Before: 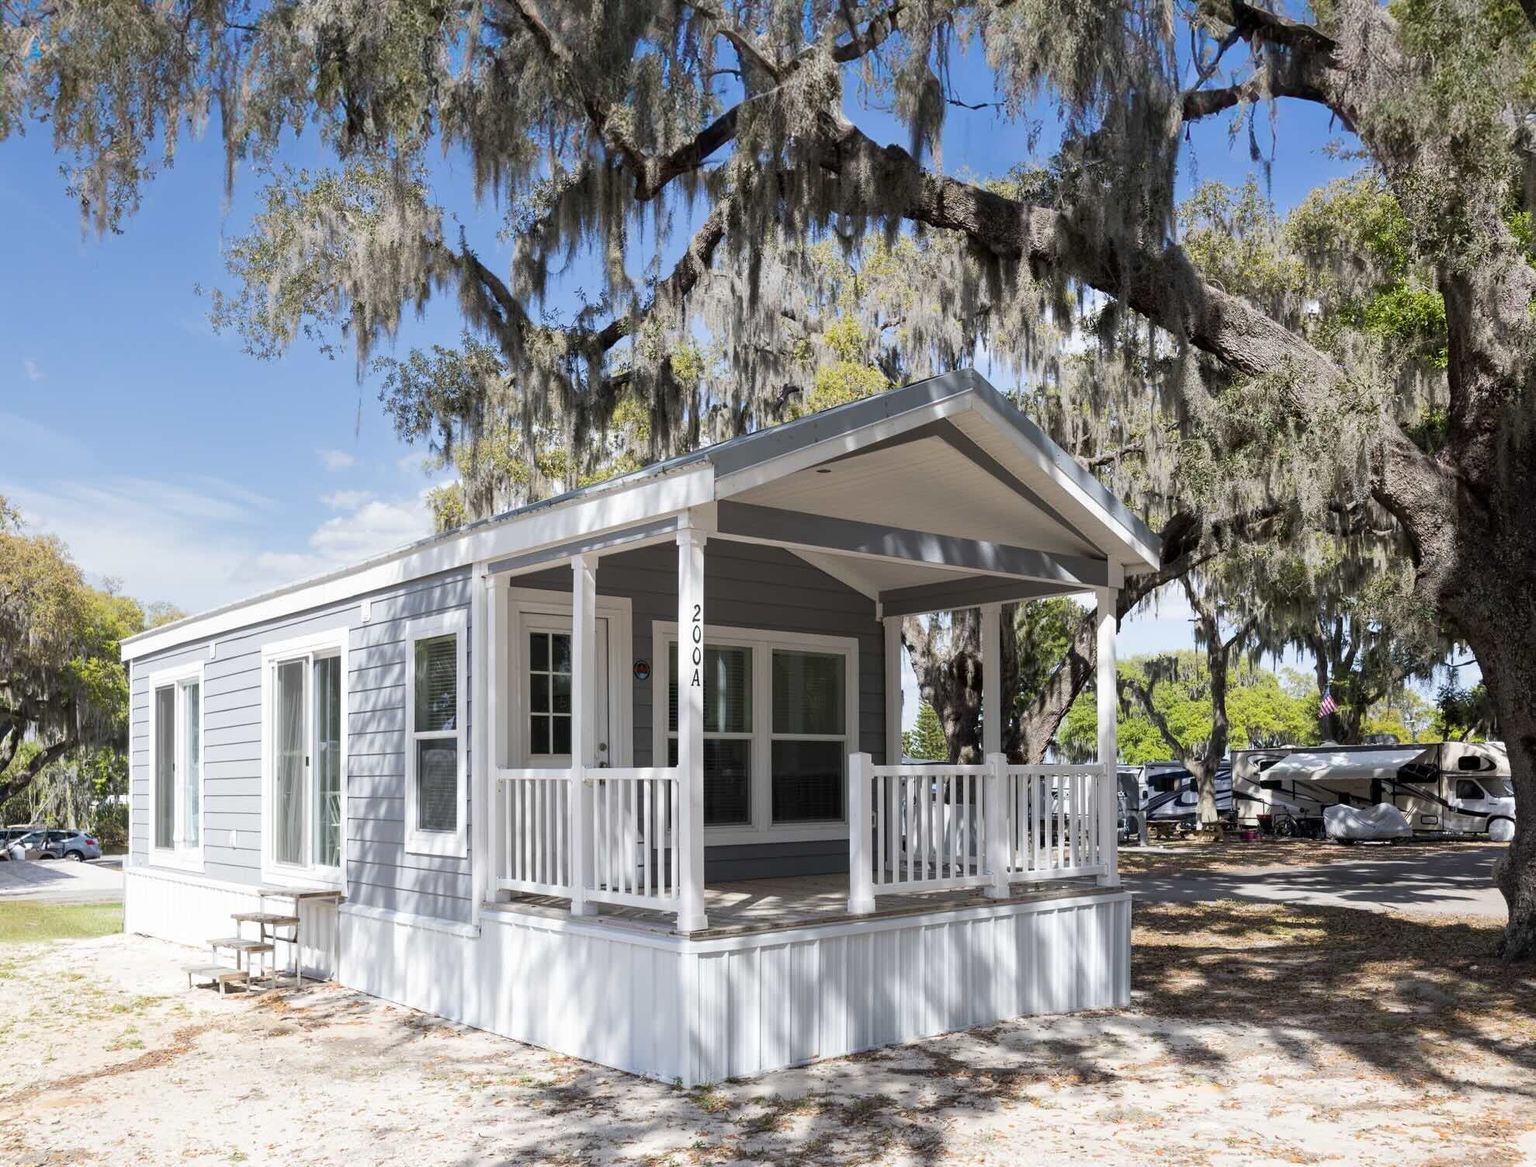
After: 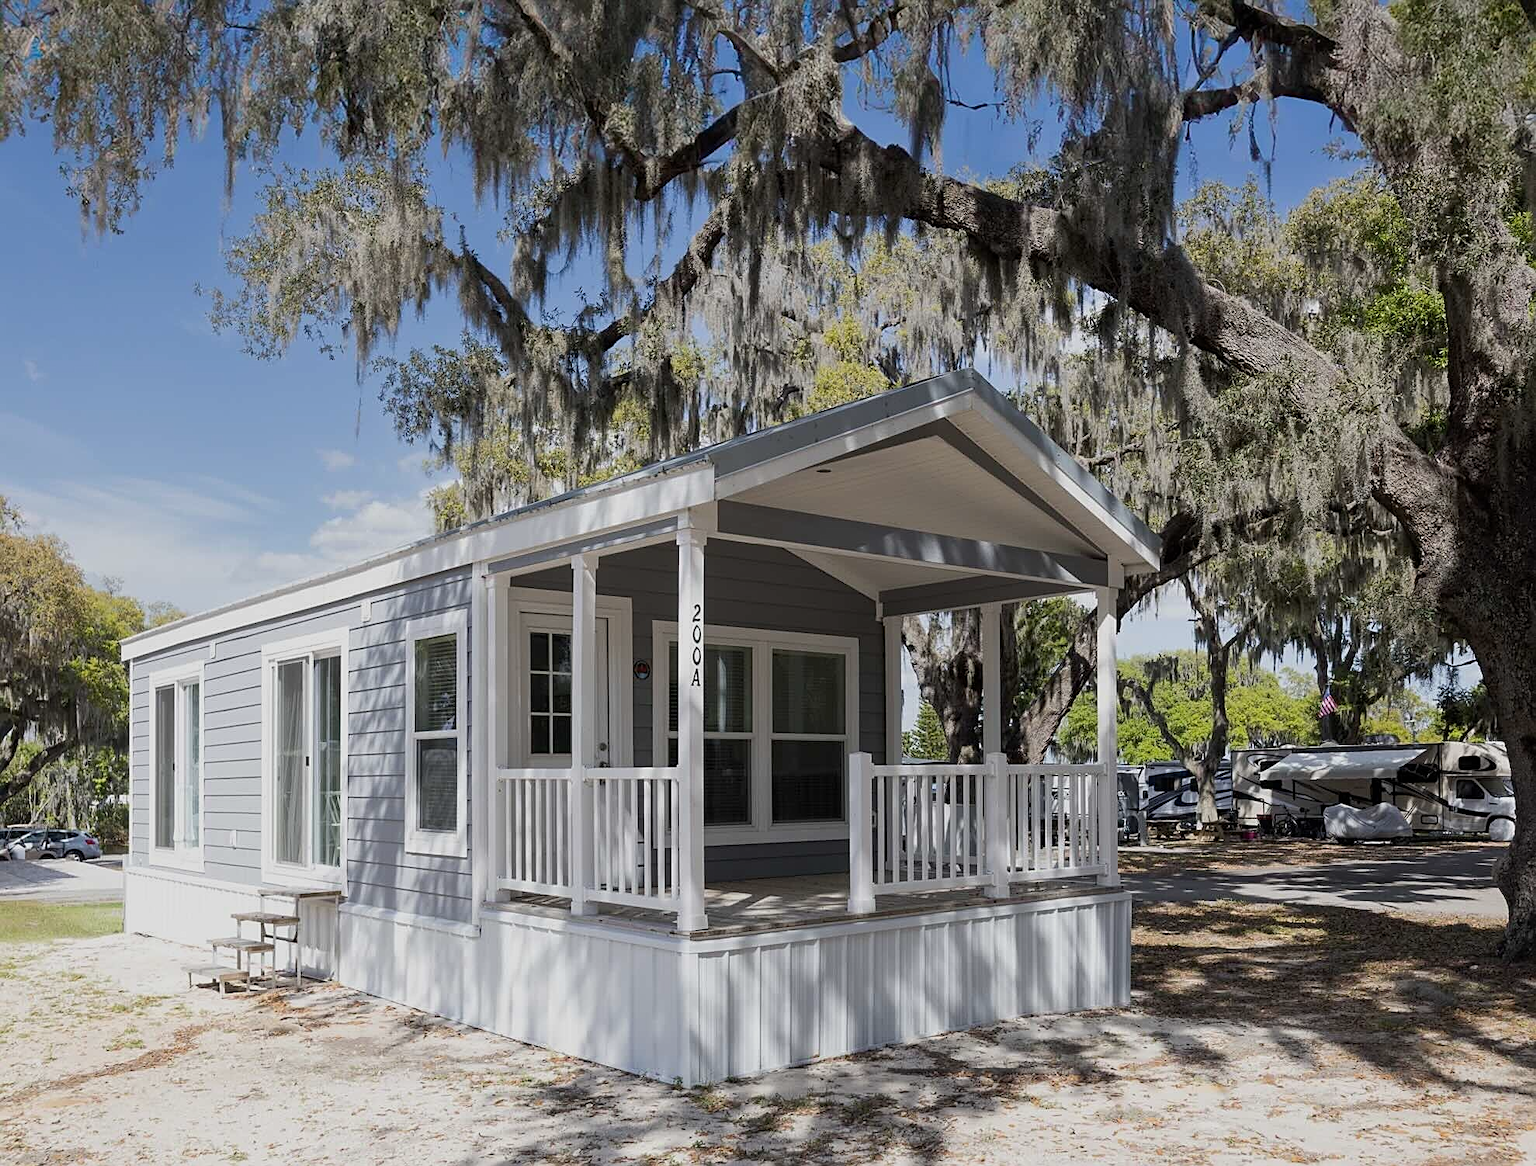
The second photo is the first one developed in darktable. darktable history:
exposure: exposure -0.462 EV, compensate highlight preservation false
sharpen: on, module defaults
